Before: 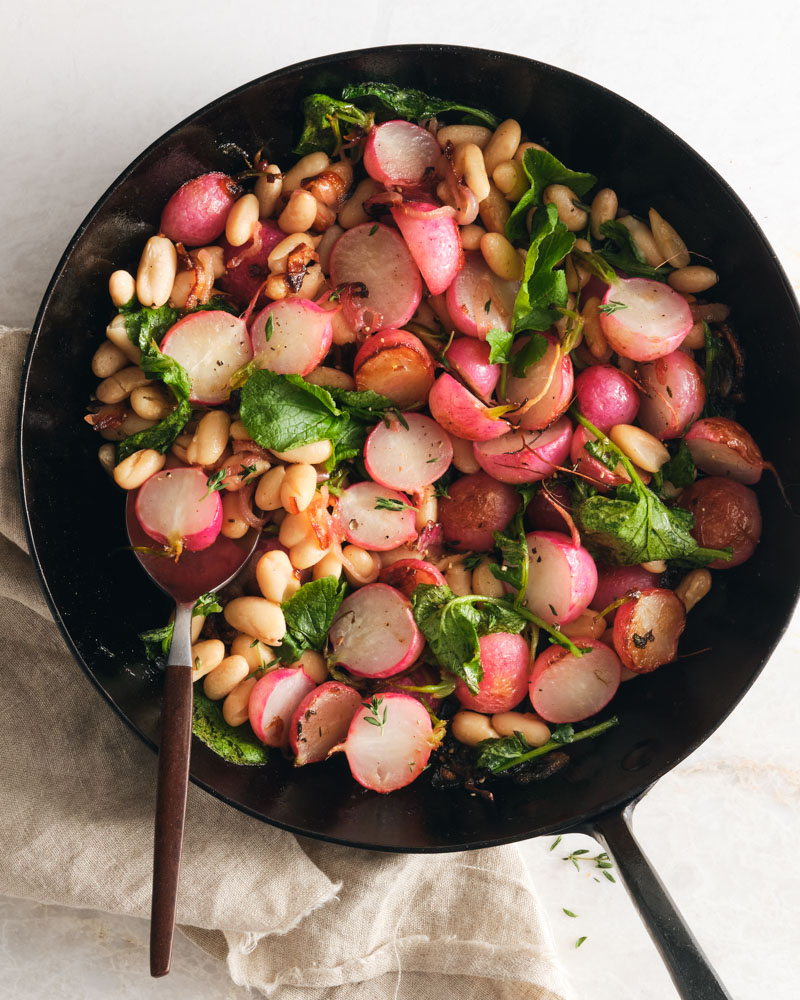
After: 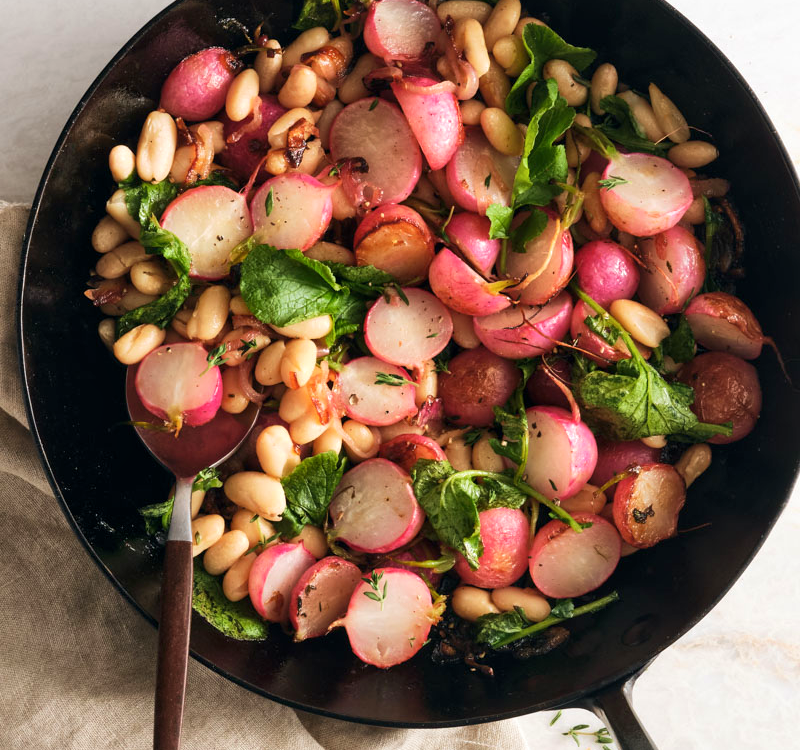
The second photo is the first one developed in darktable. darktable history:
local contrast: mode bilateral grid, contrast 25, coarseness 50, detail 123%, midtone range 0.2
crop and rotate: top 12.5%, bottom 12.5%
velvia: on, module defaults
